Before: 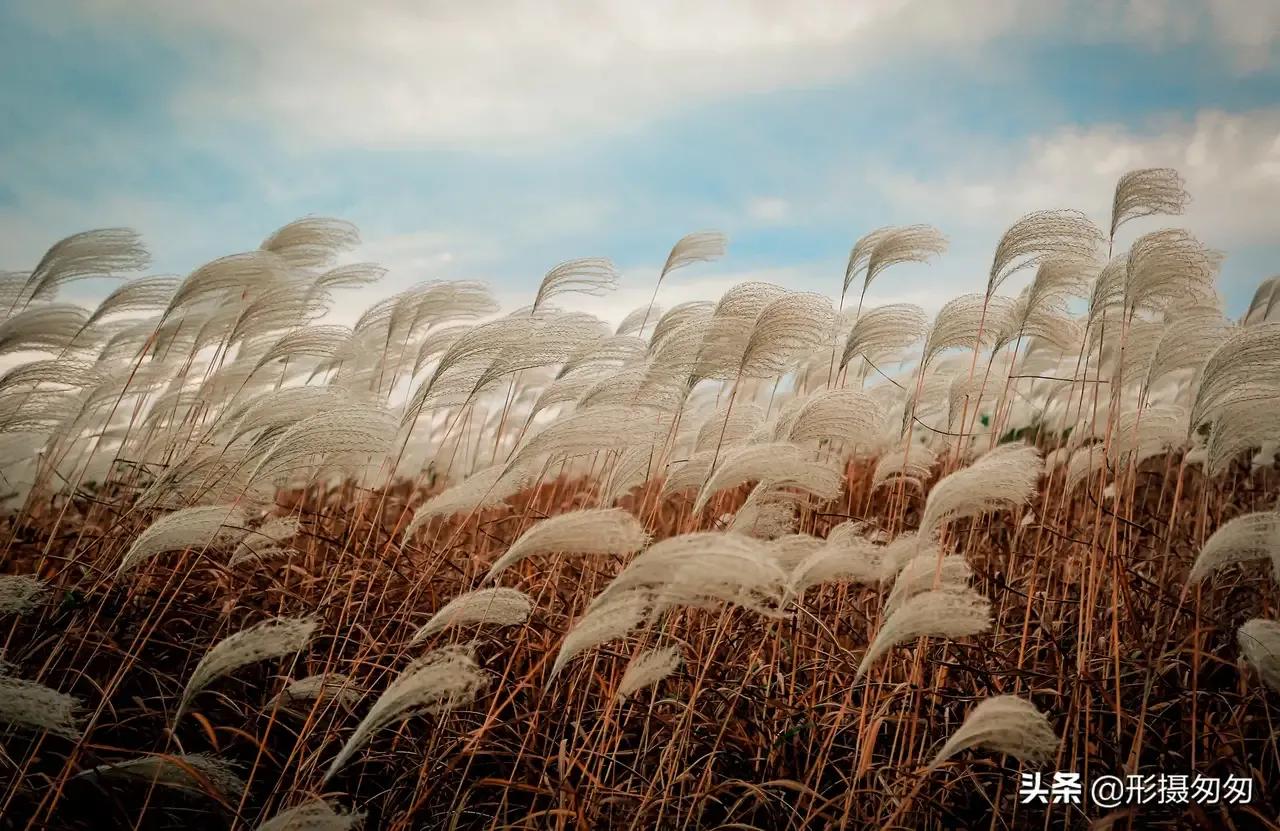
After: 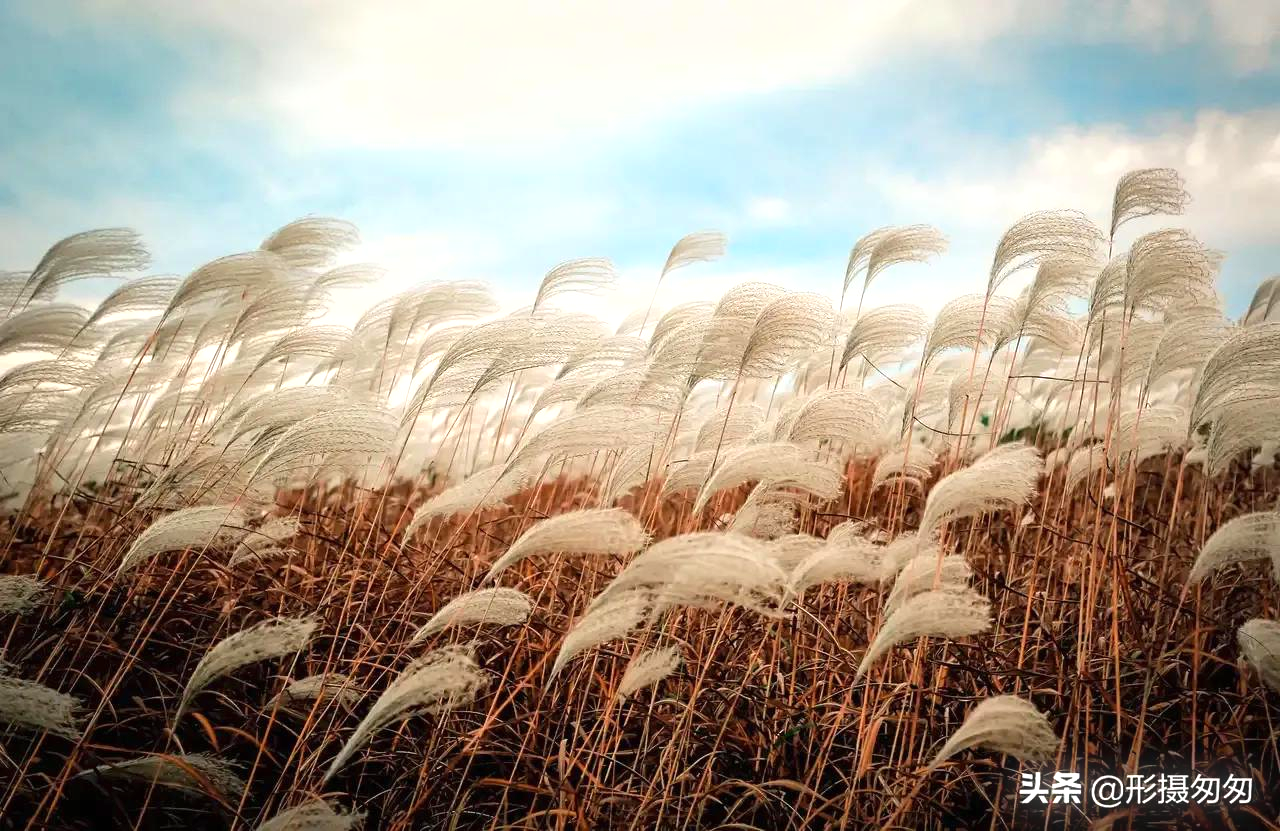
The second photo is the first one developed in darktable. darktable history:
exposure: black level correction 0, exposure 0.7 EV, compensate exposure bias true, compensate highlight preservation false
bloom: size 3%, threshold 100%, strength 0%
